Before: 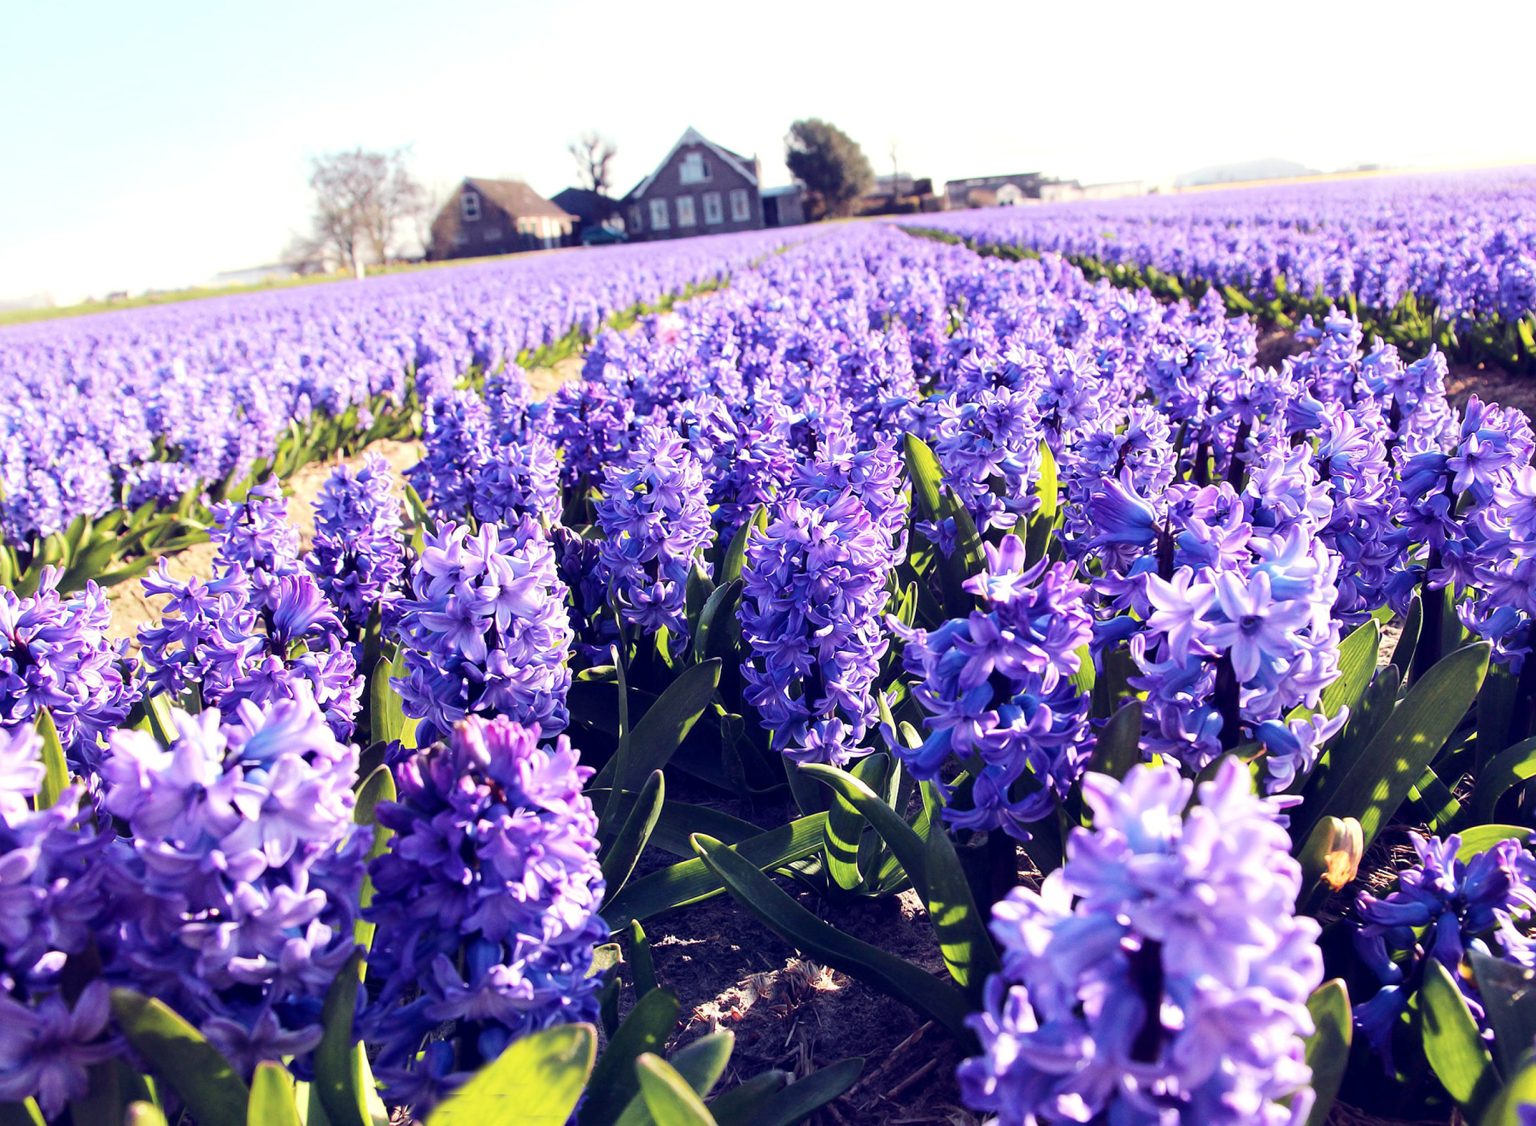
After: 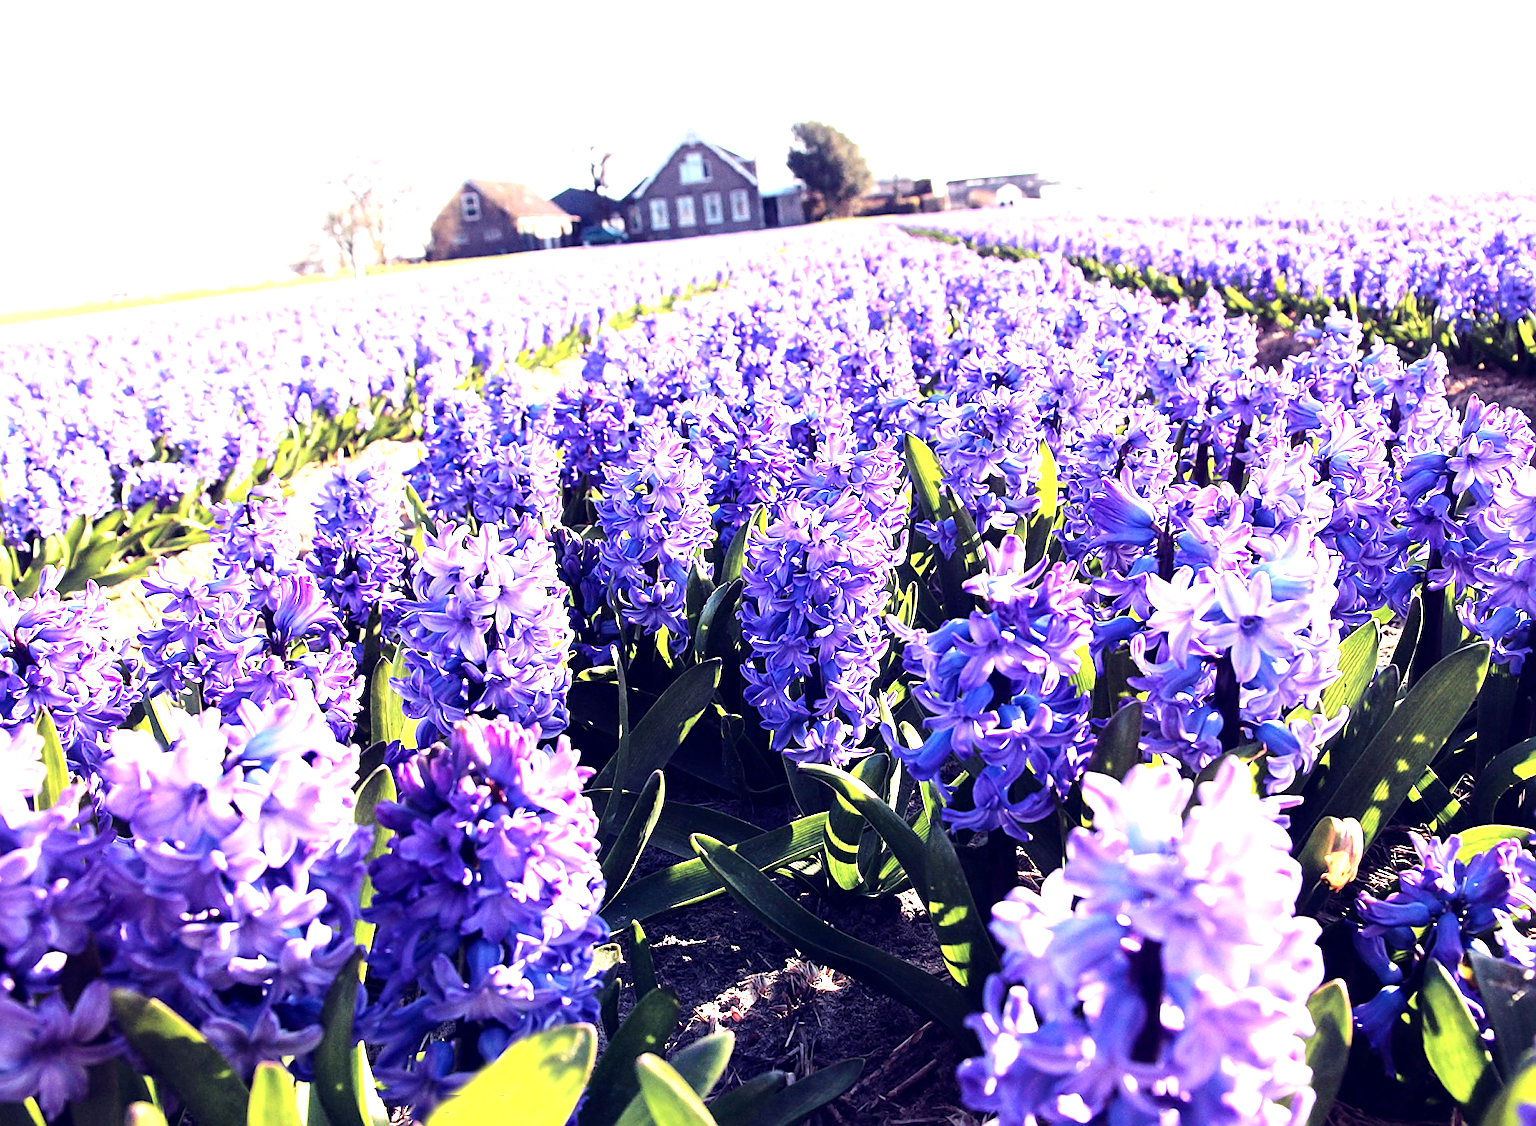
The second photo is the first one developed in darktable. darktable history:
sharpen: on, module defaults
tone equalizer: -8 EV -1.07 EV, -7 EV -1.04 EV, -6 EV -0.892 EV, -5 EV -0.56 EV, -3 EV 0.585 EV, -2 EV 0.869 EV, -1 EV 1.01 EV, +0 EV 1.06 EV, mask exposure compensation -0.488 EV
